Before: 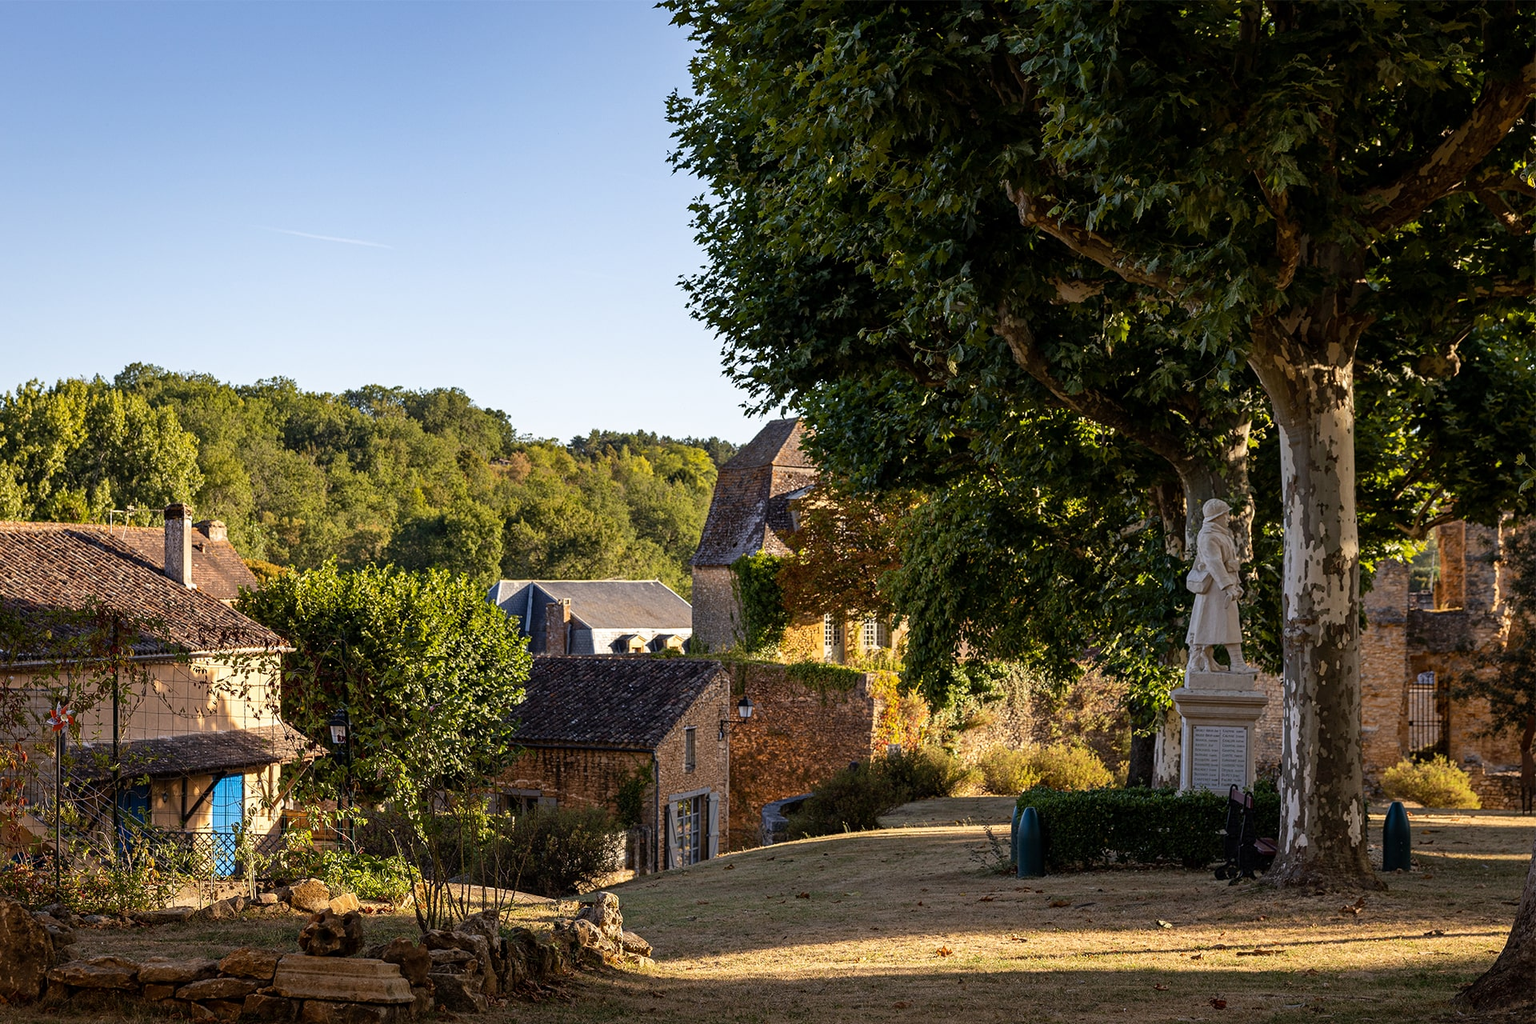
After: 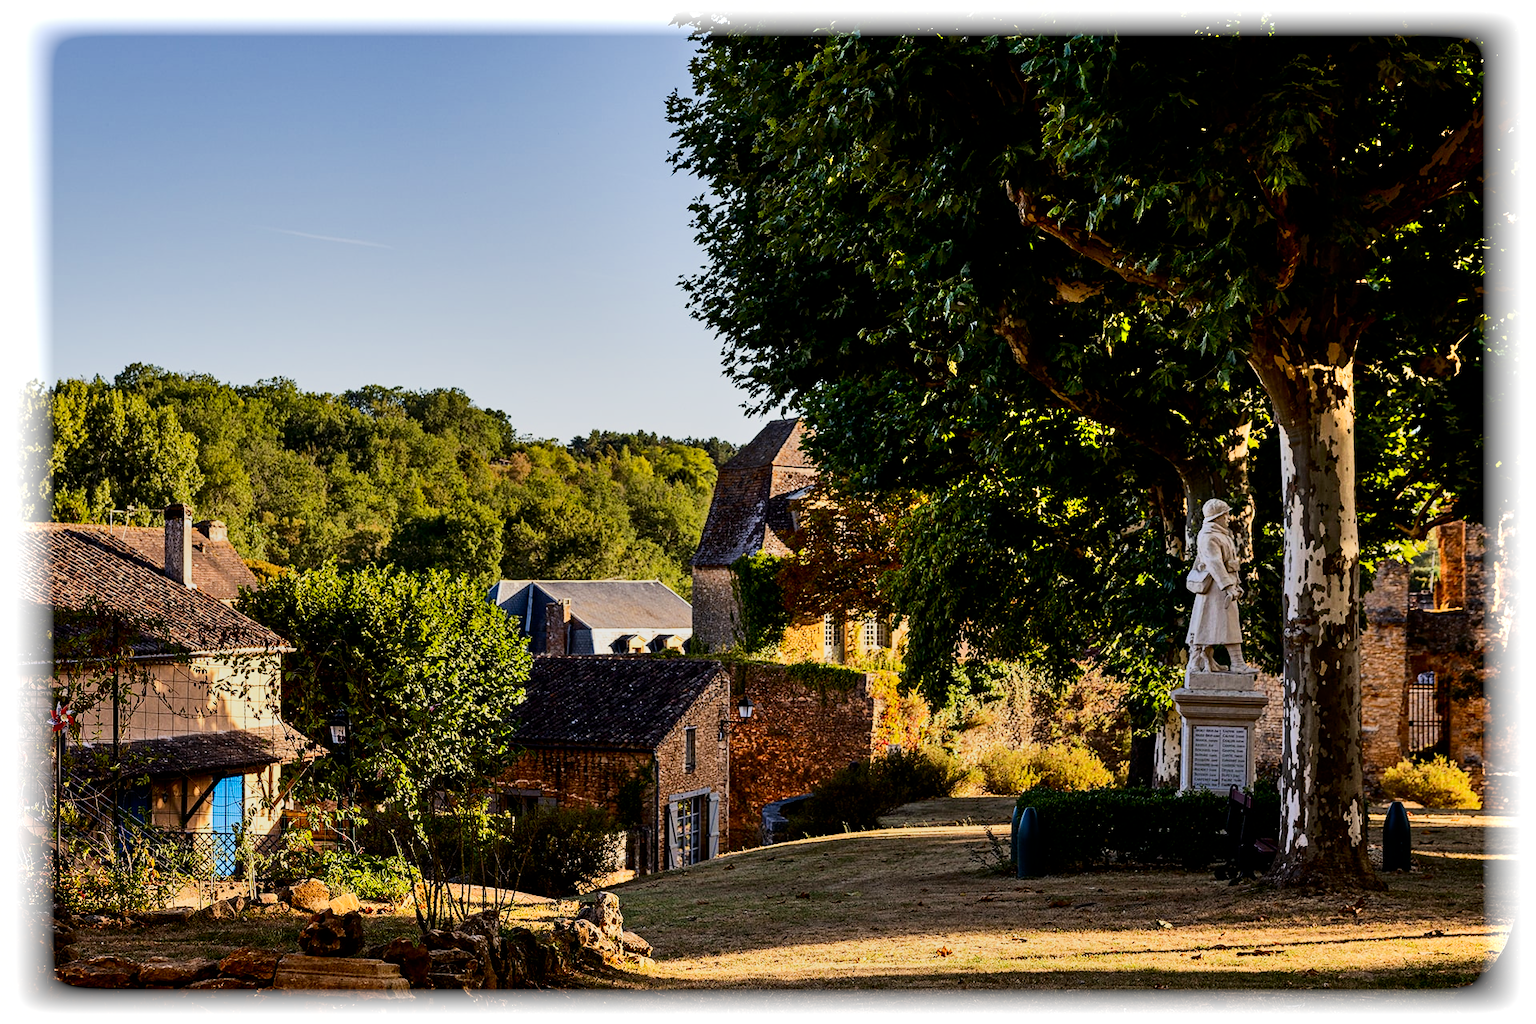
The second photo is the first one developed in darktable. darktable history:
shadows and highlights: white point adjustment 1, soften with gaussian
filmic rgb: black relative exposure -7.65 EV, white relative exposure 4.56 EV, hardness 3.61, contrast 1.05
vignetting: fall-off start 93%, fall-off radius 5%, brightness 1, saturation -0.49, automatic ratio true, width/height ratio 1.332, shape 0.04, unbound false
white balance: emerald 1
contrast brightness saturation: contrast 0.19, brightness -0.11, saturation 0.21
